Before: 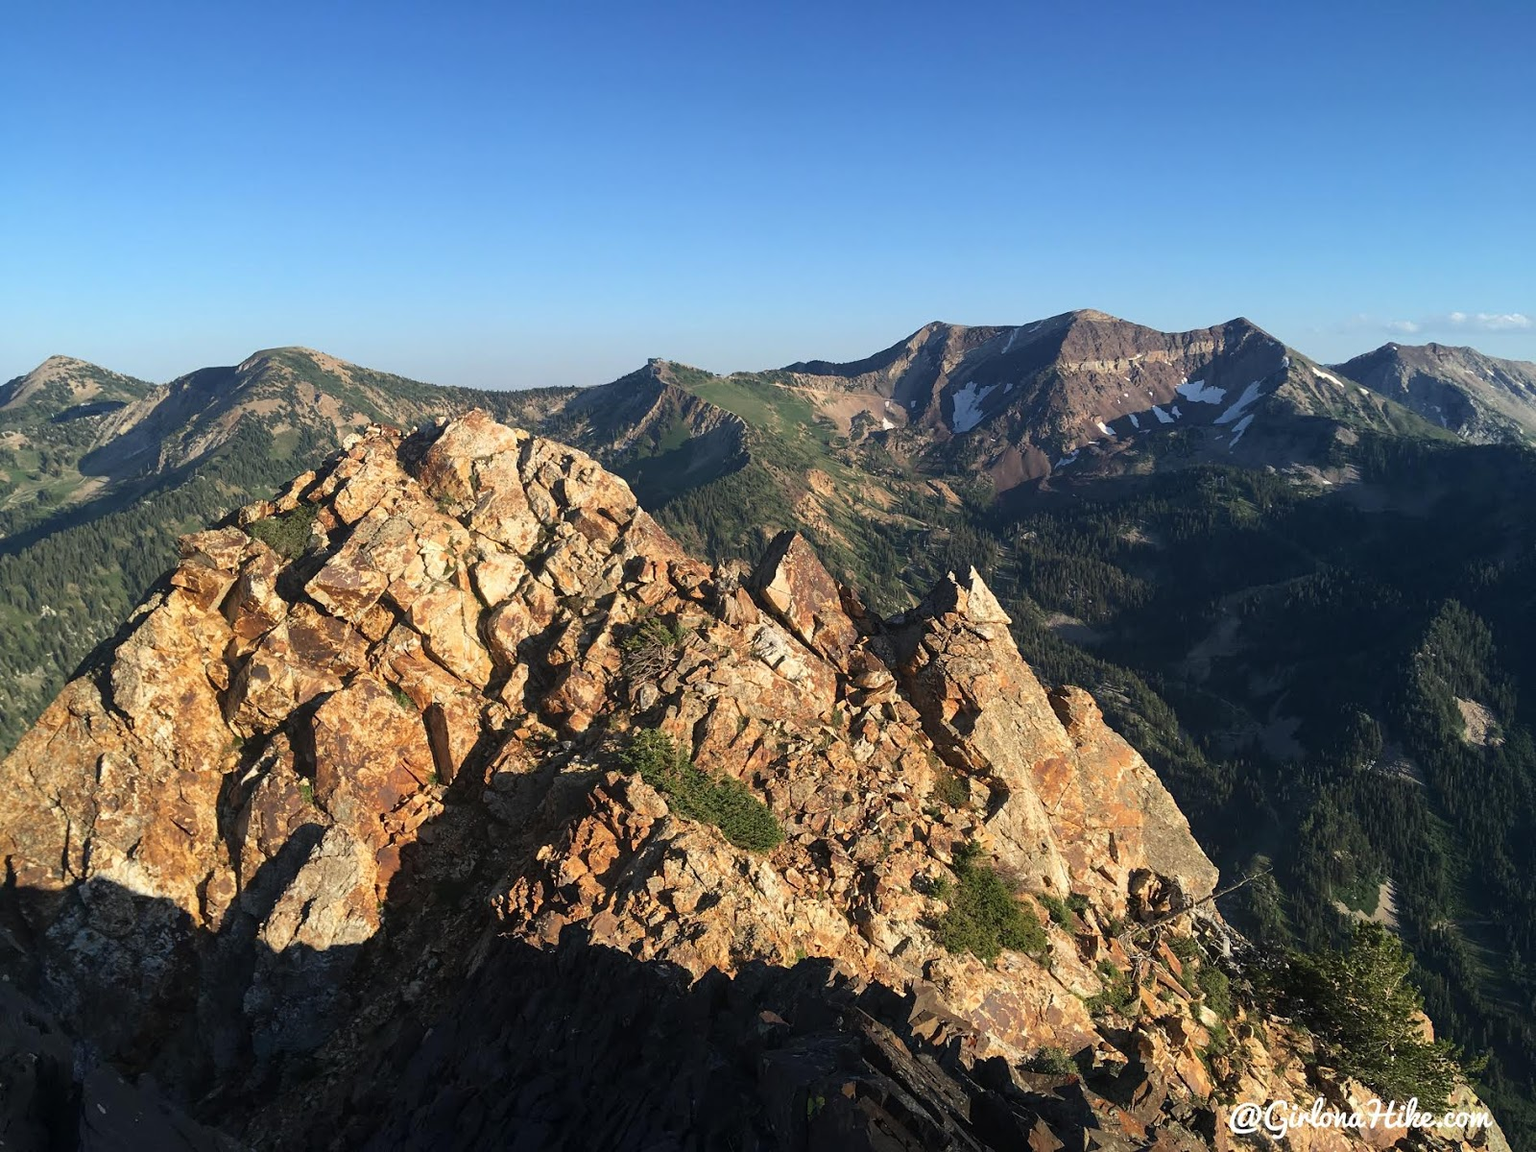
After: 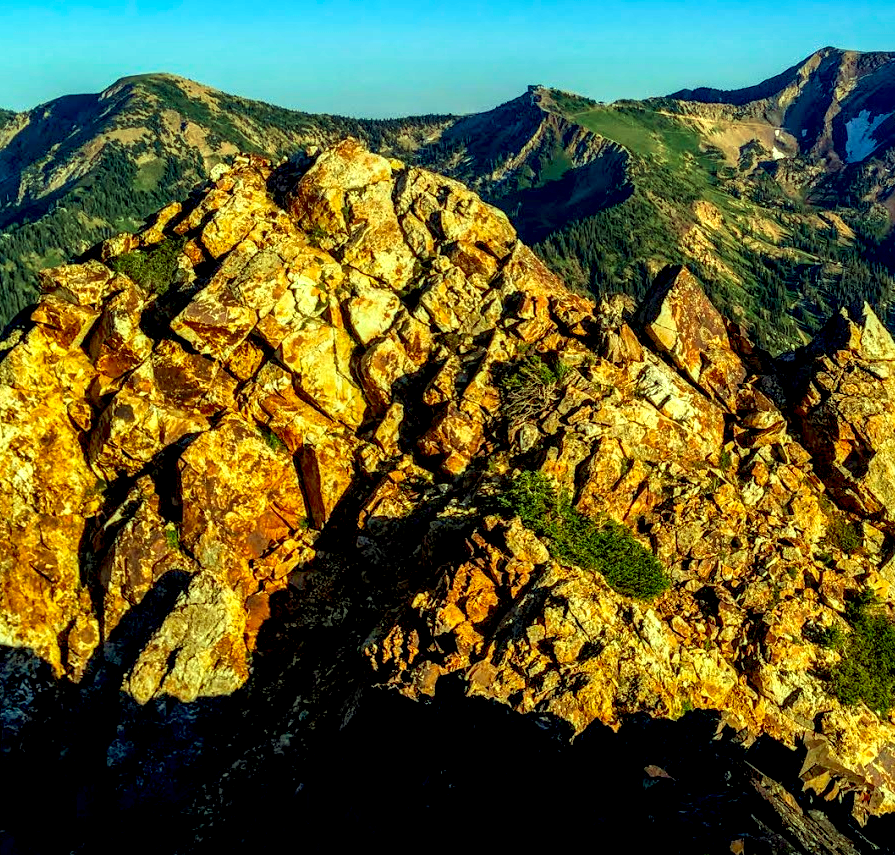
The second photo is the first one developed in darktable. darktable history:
local contrast: highlights 19%, detail 185%
crop: left 9.24%, top 24.031%, right 34.817%, bottom 4.664%
exposure: black level correction 0.018, exposure -0.007 EV, compensate highlight preservation false
velvia: on, module defaults
color correction: highlights a* -10.95, highlights b* 9.95, saturation 1.71
